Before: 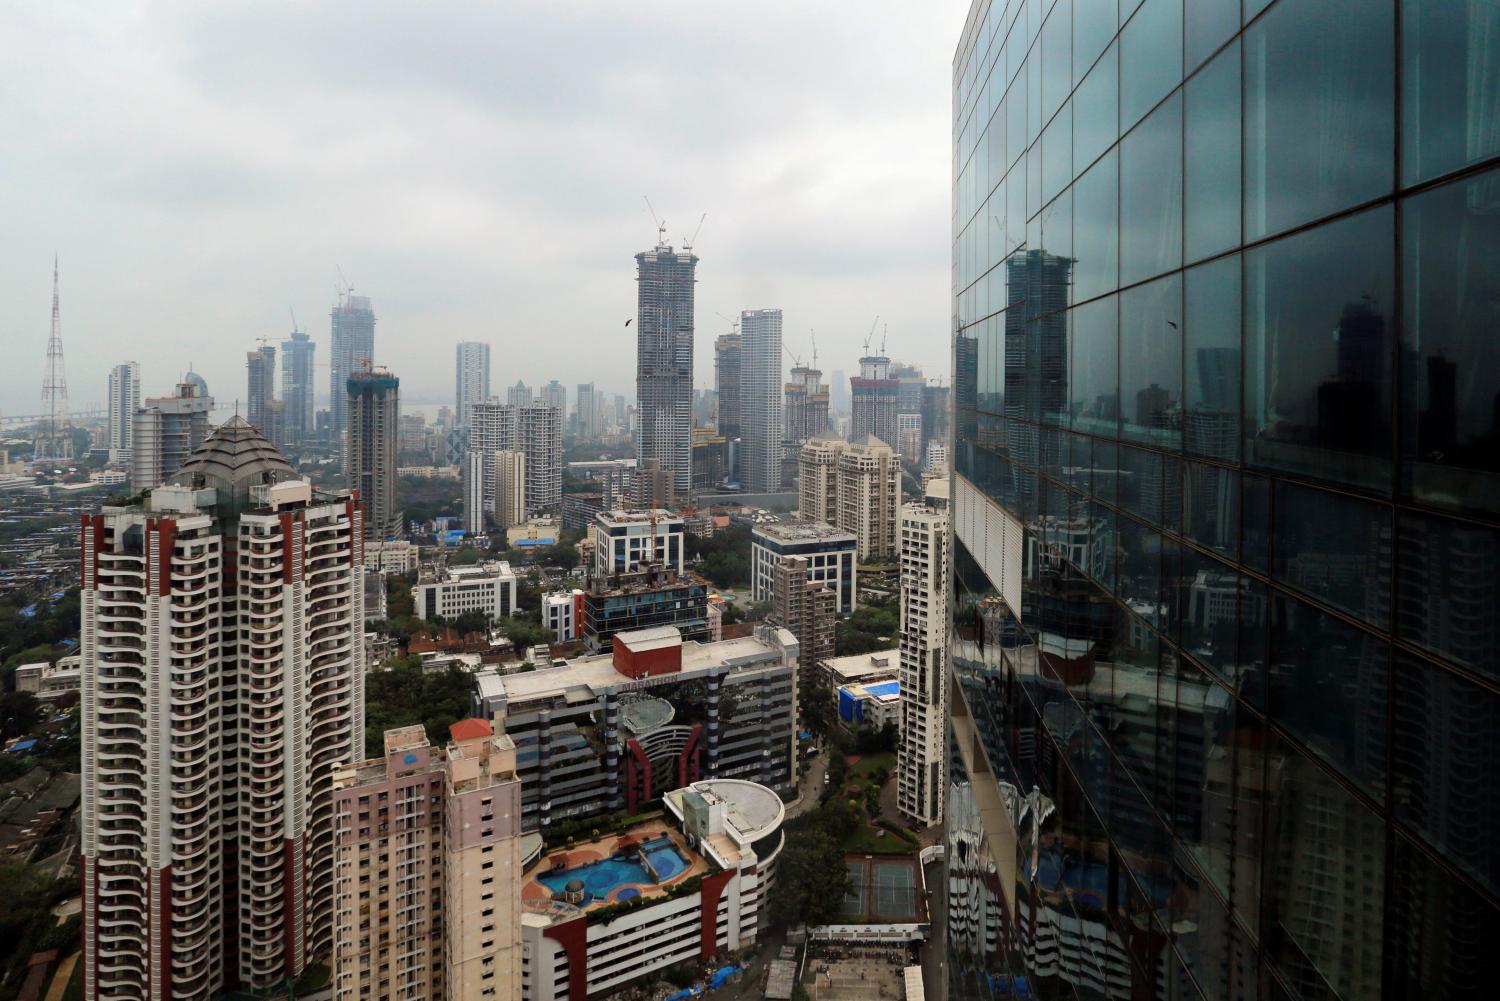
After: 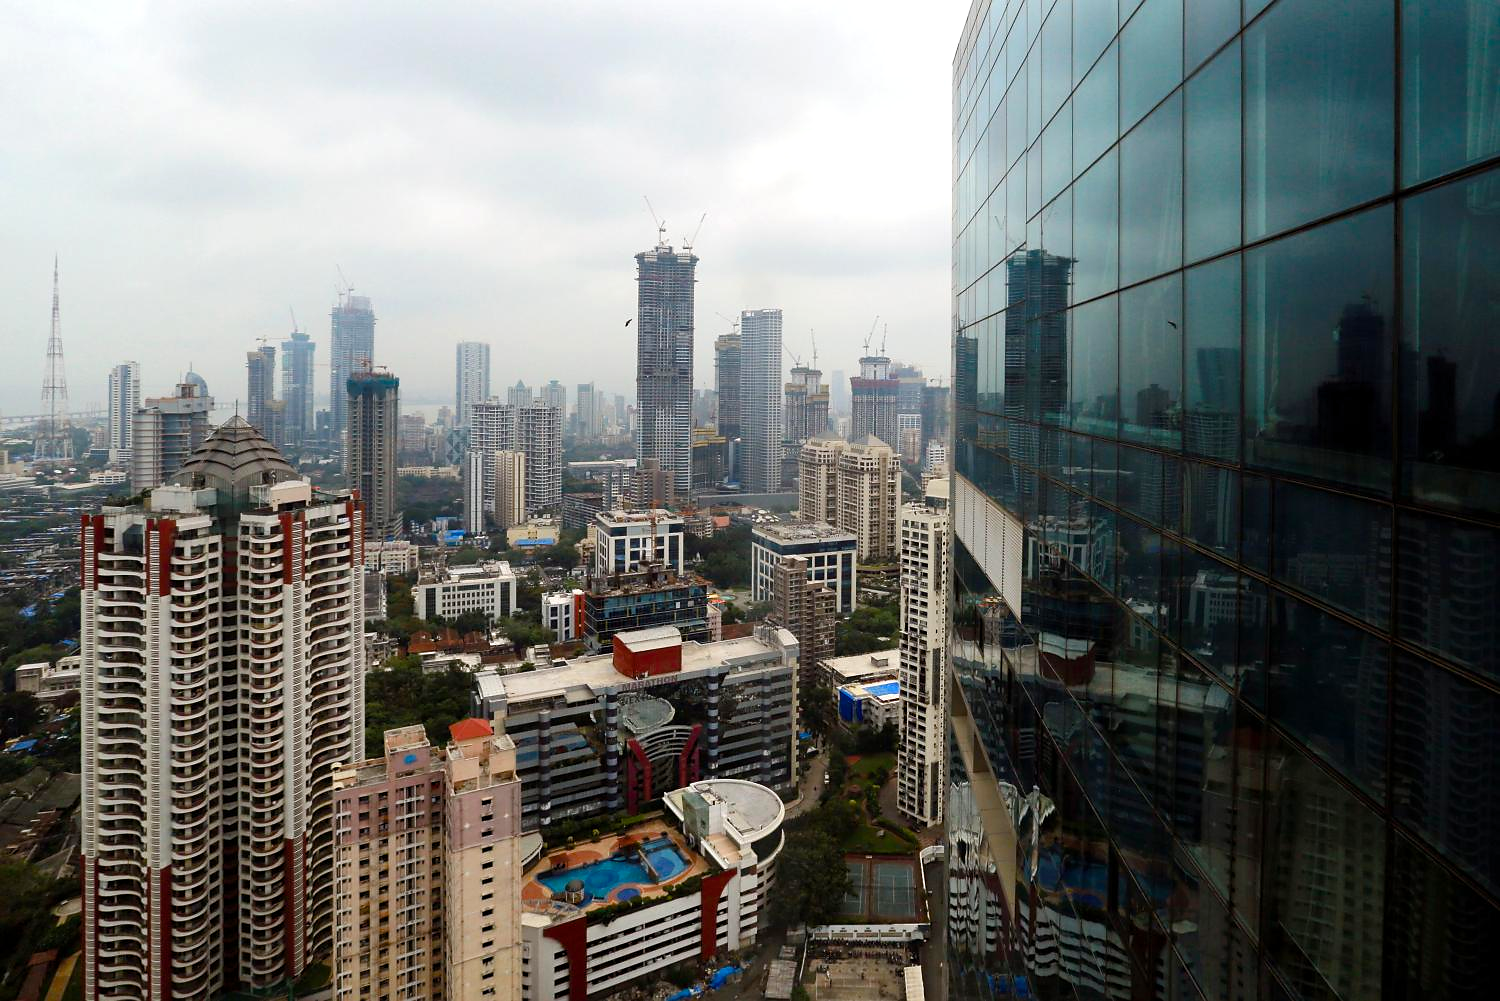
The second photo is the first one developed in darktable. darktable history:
color balance rgb: highlights gain › luminance 17.522%, linear chroma grading › global chroma 0.603%, perceptual saturation grading › global saturation 20%, perceptual saturation grading › highlights -24.887%, perceptual saturation grading › shadows 25.317%, global vibrance 6.326%
sharpen: radius 1.002, threshold 1.086
